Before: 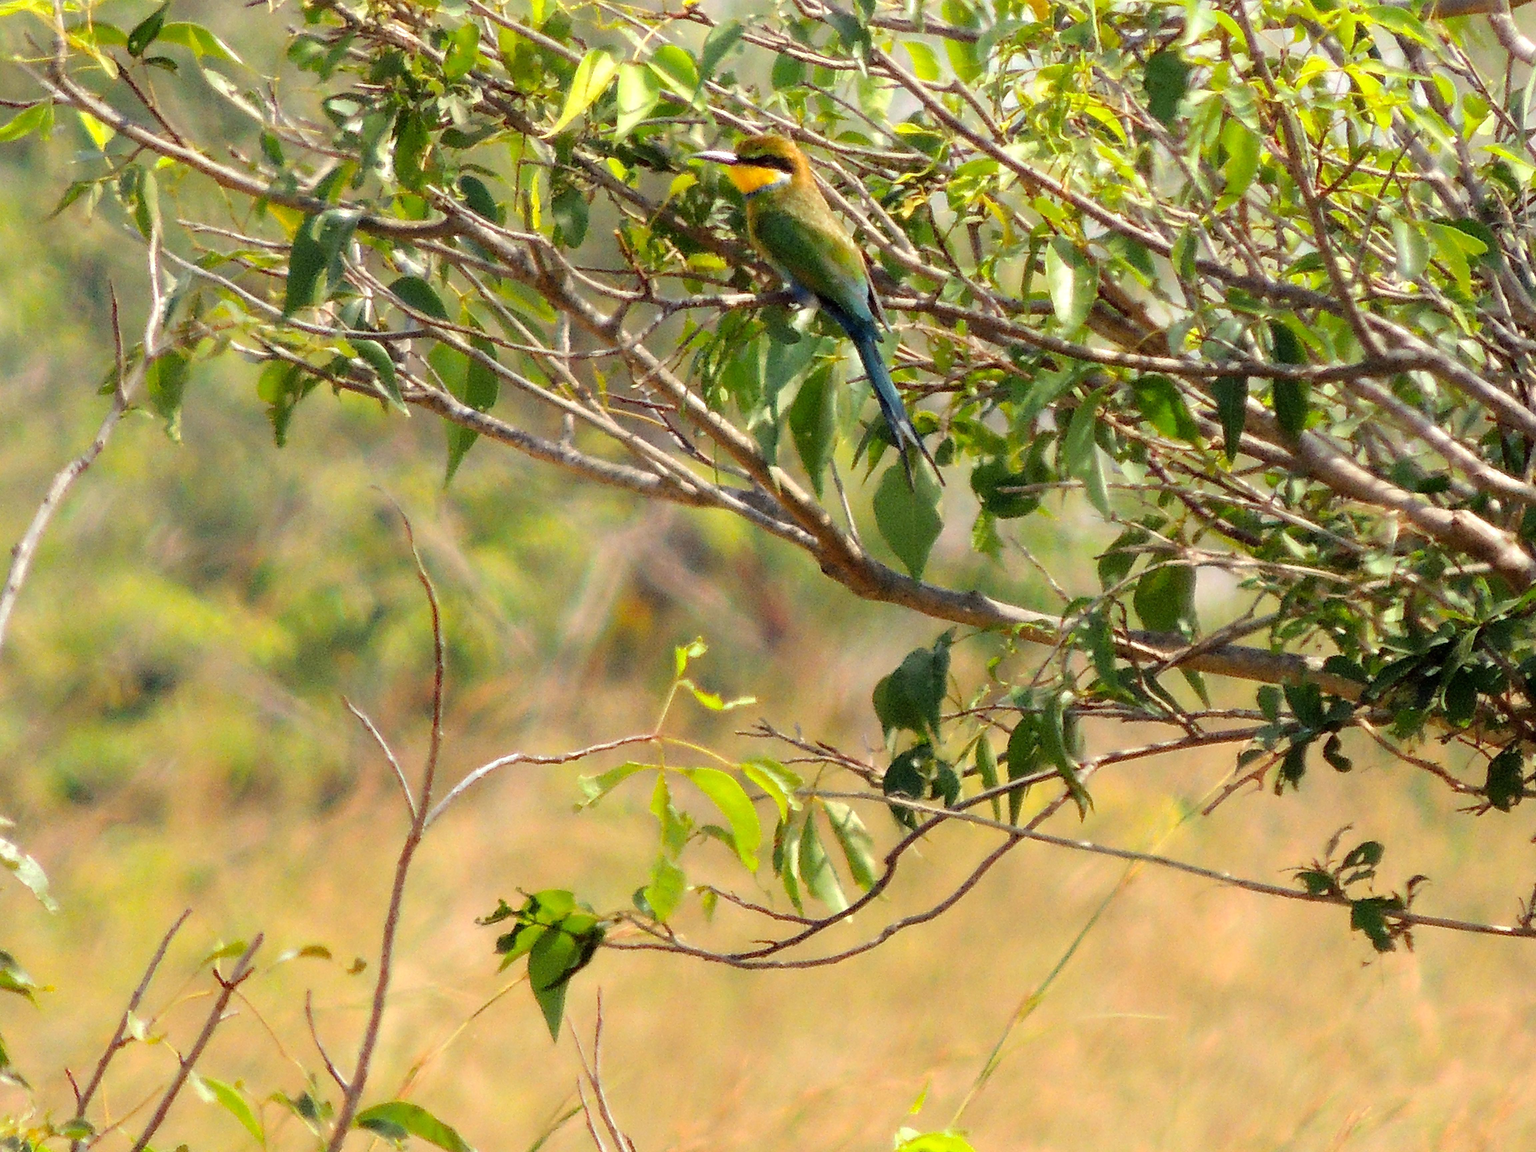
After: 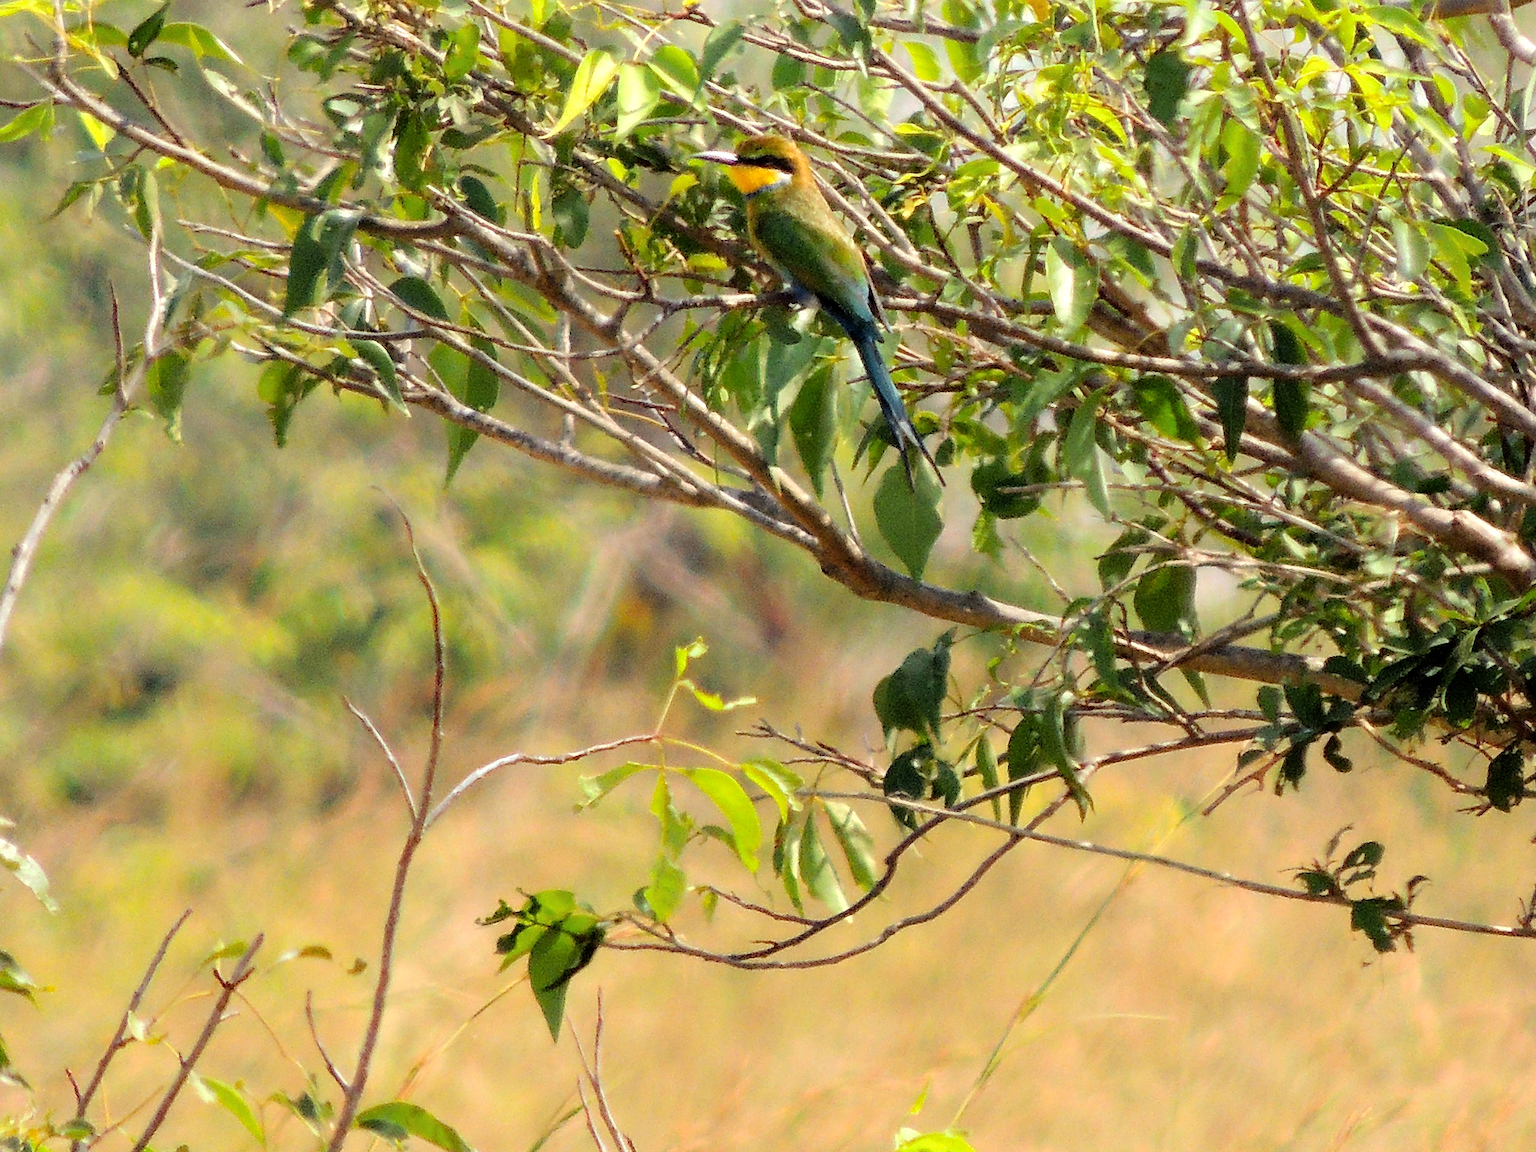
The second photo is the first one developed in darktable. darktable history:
tone equalizer: -8 EV 0.056 EV
levels: black 3.8%, gray 50.79%, levels [0, 0.492, 0.984]
sharpen: amount 0.217
filmic rgb: middle gray luminance 18.24%, black relative exposure -11.46 EV, white relative exposure 2.58 EV, threshold 2.94 EV, target black luminance 0%, hardness 8.47, latitude 98.1%, contrast 1.081, shadows ↔ highlights balance 0.431%, enable highlight reconstruction true
